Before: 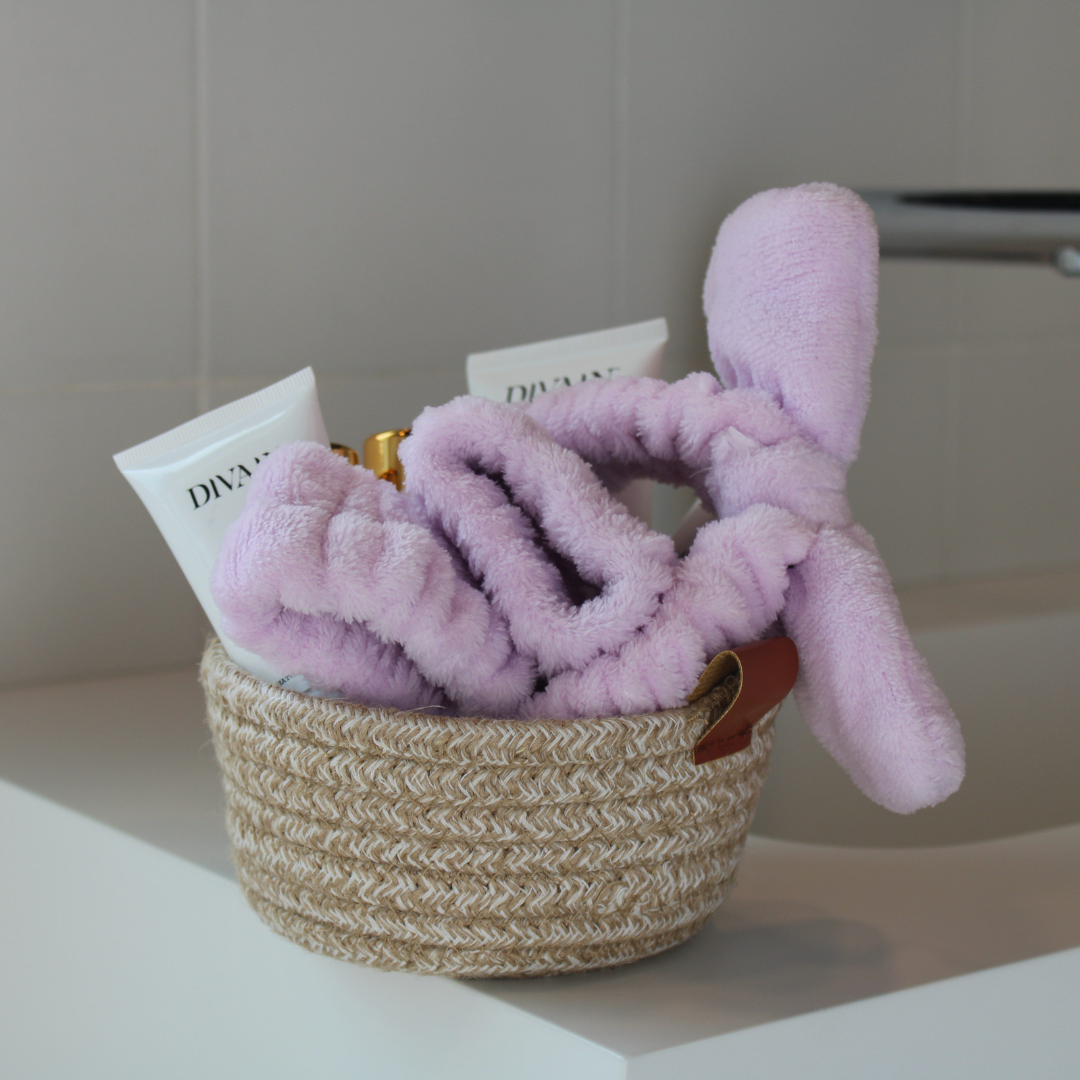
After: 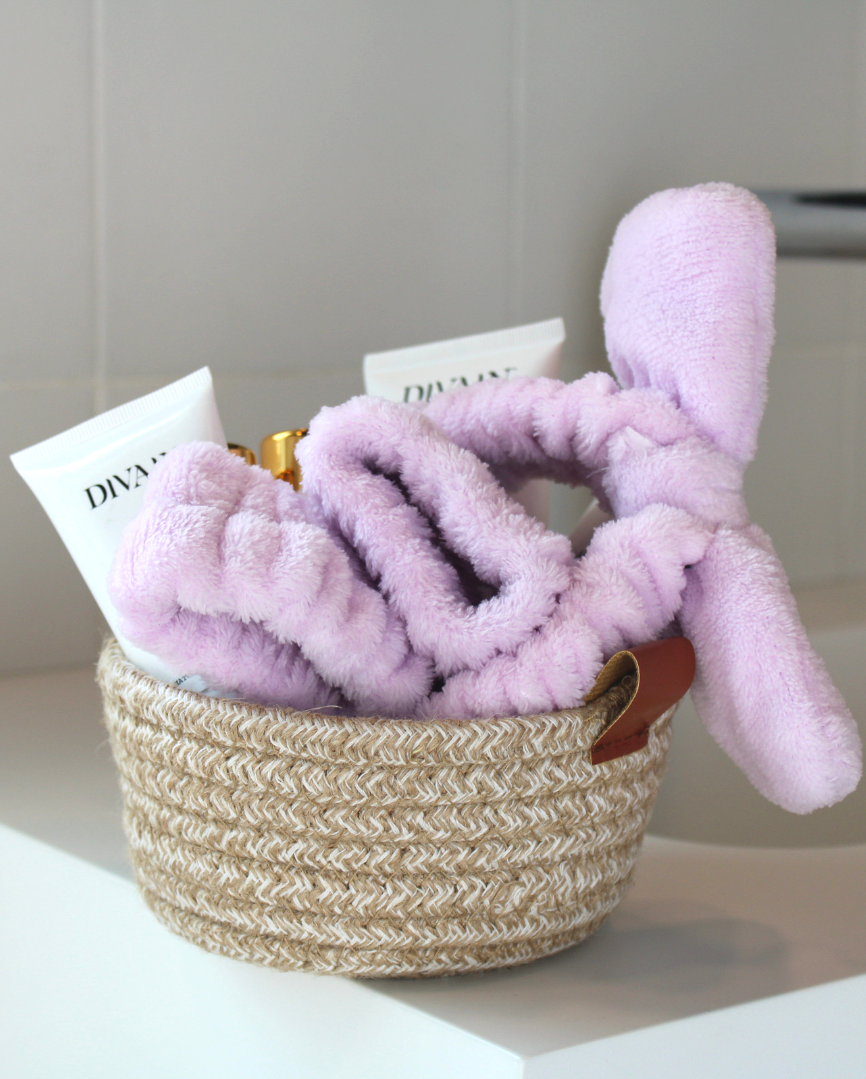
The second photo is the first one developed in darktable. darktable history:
exposure: black level correction 0, exposure 0.7 EV, compensate exposure bias true, compensate highlight preservation false
crop and rotate: left 9.597%, right 10.195%
